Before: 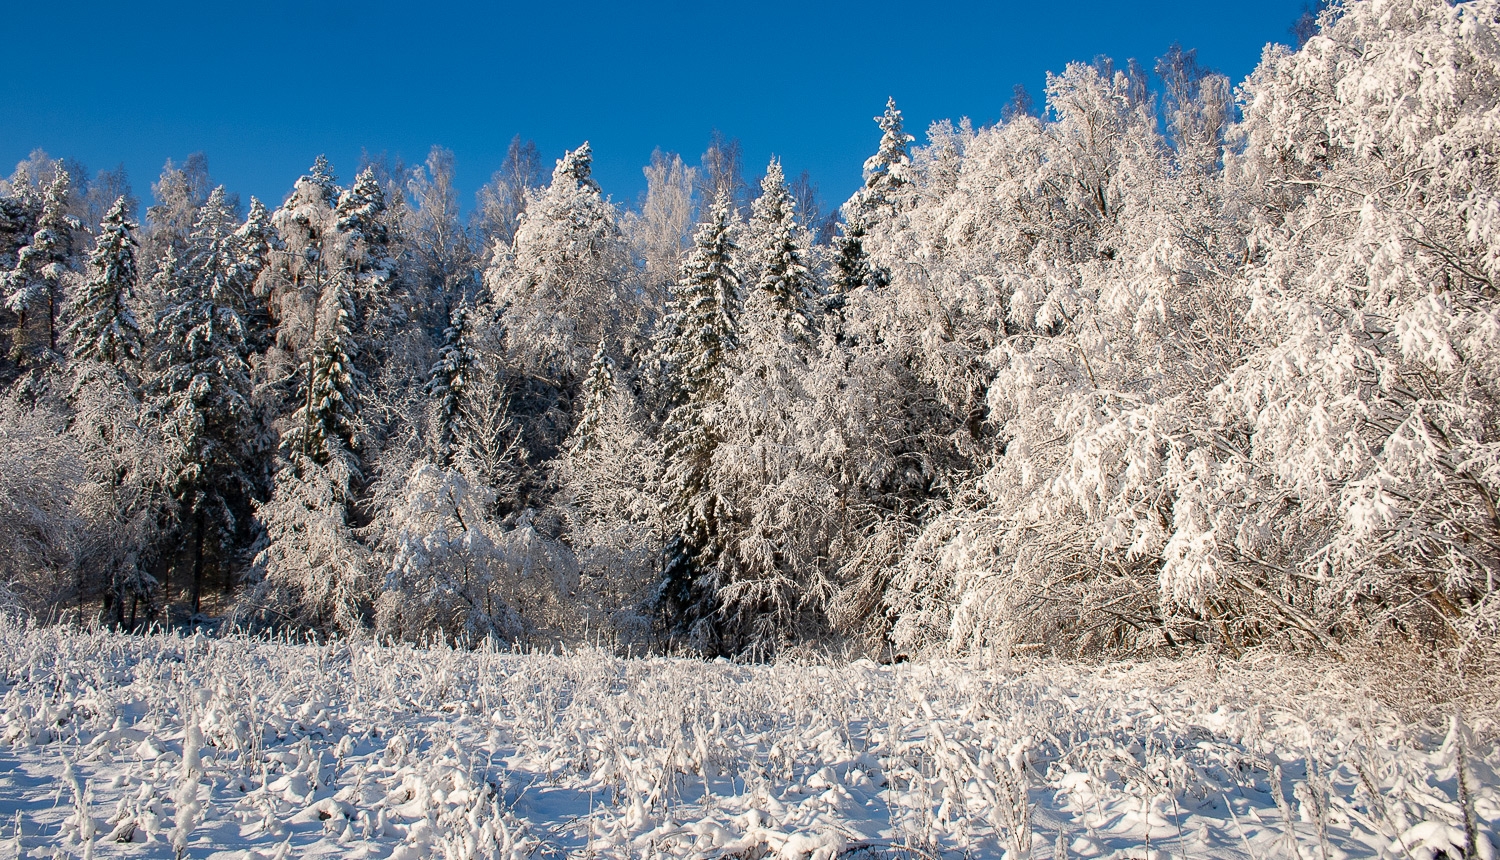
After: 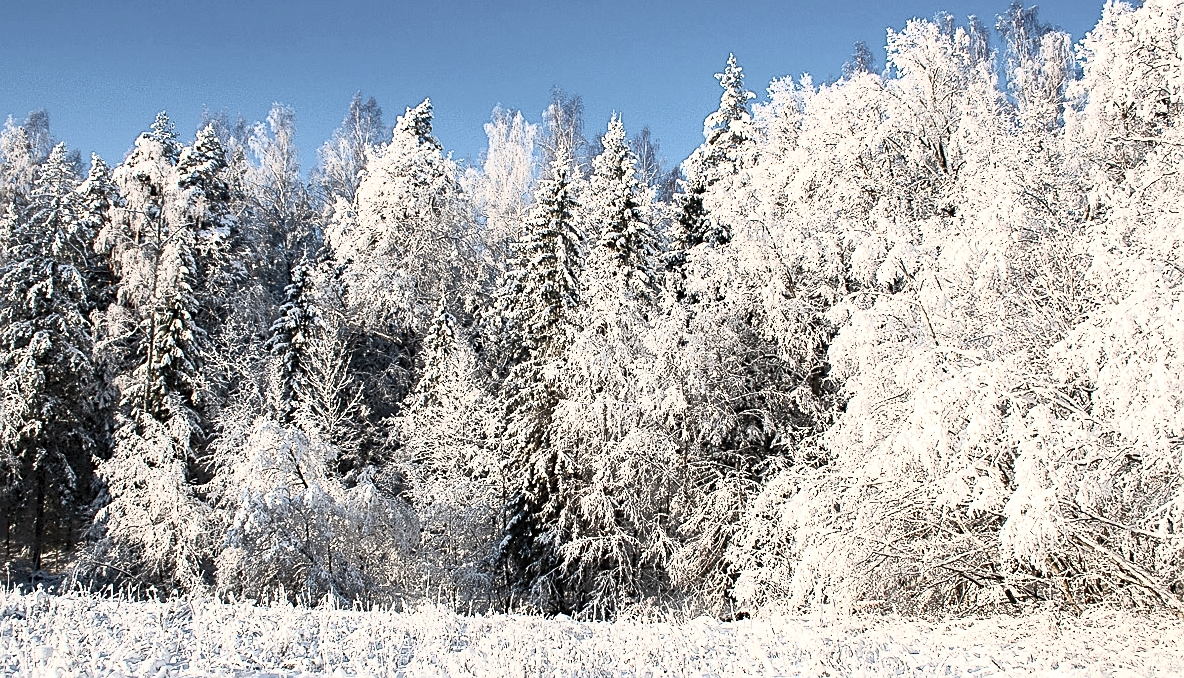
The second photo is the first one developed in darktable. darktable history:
crop and rotate: left 10.624%, top 5.032%, right 10.388%, bottom 16.084%
sharpen: on, module defaults
contrast brightness saturation: contrast 0.574, brightness 0.568, saturation -0.326
